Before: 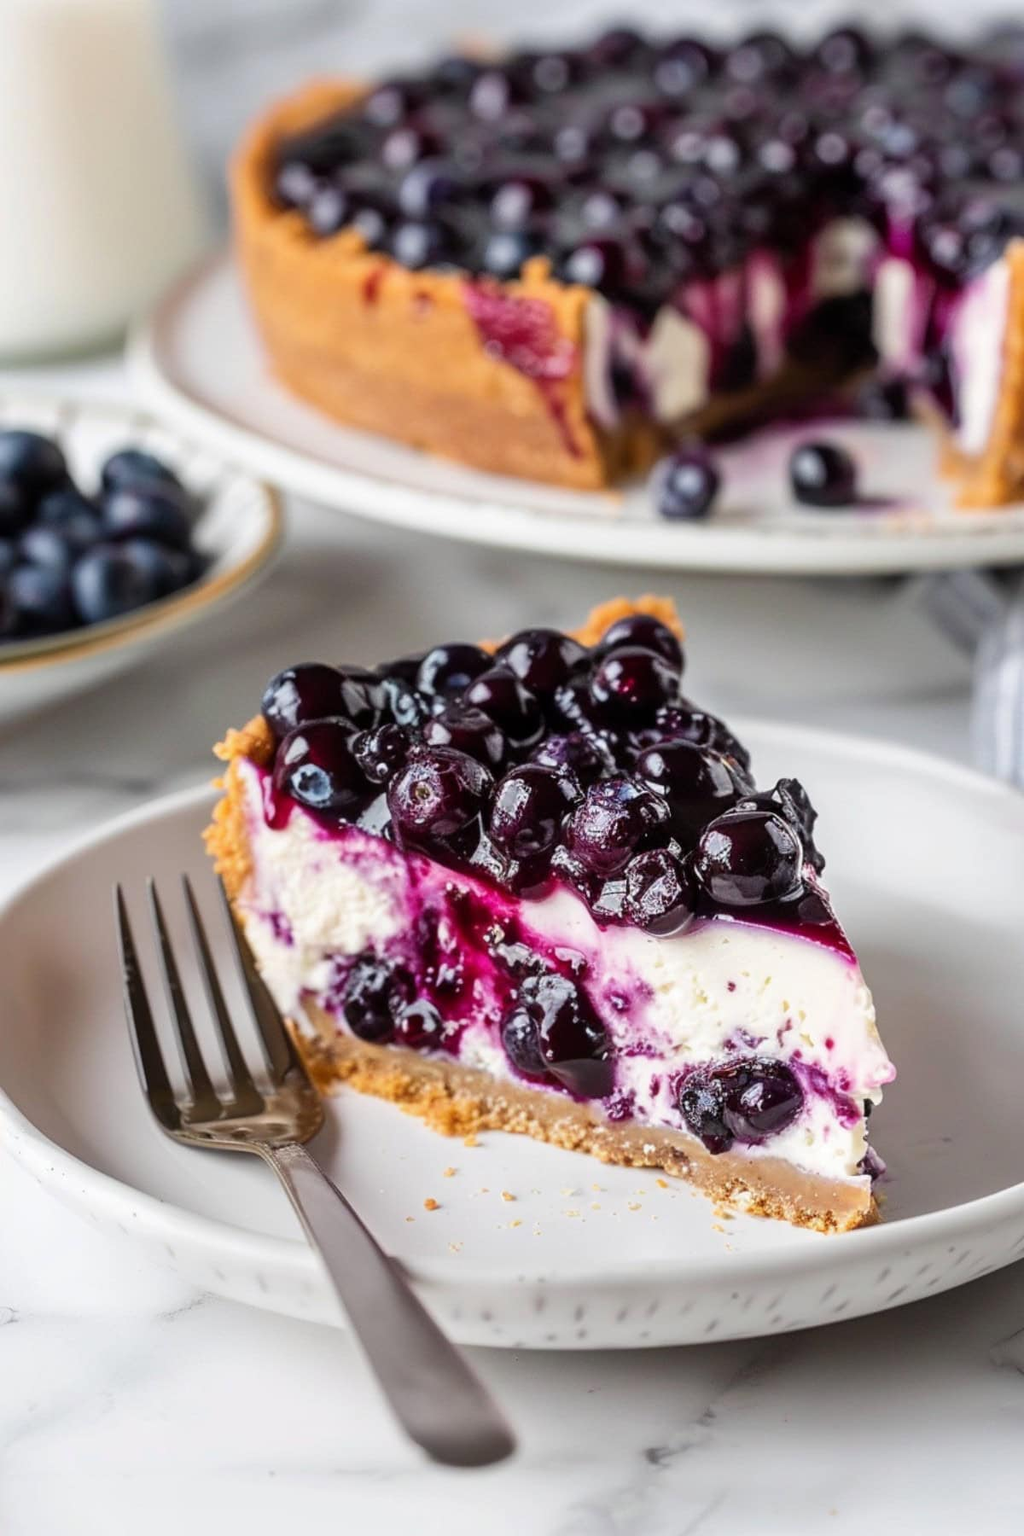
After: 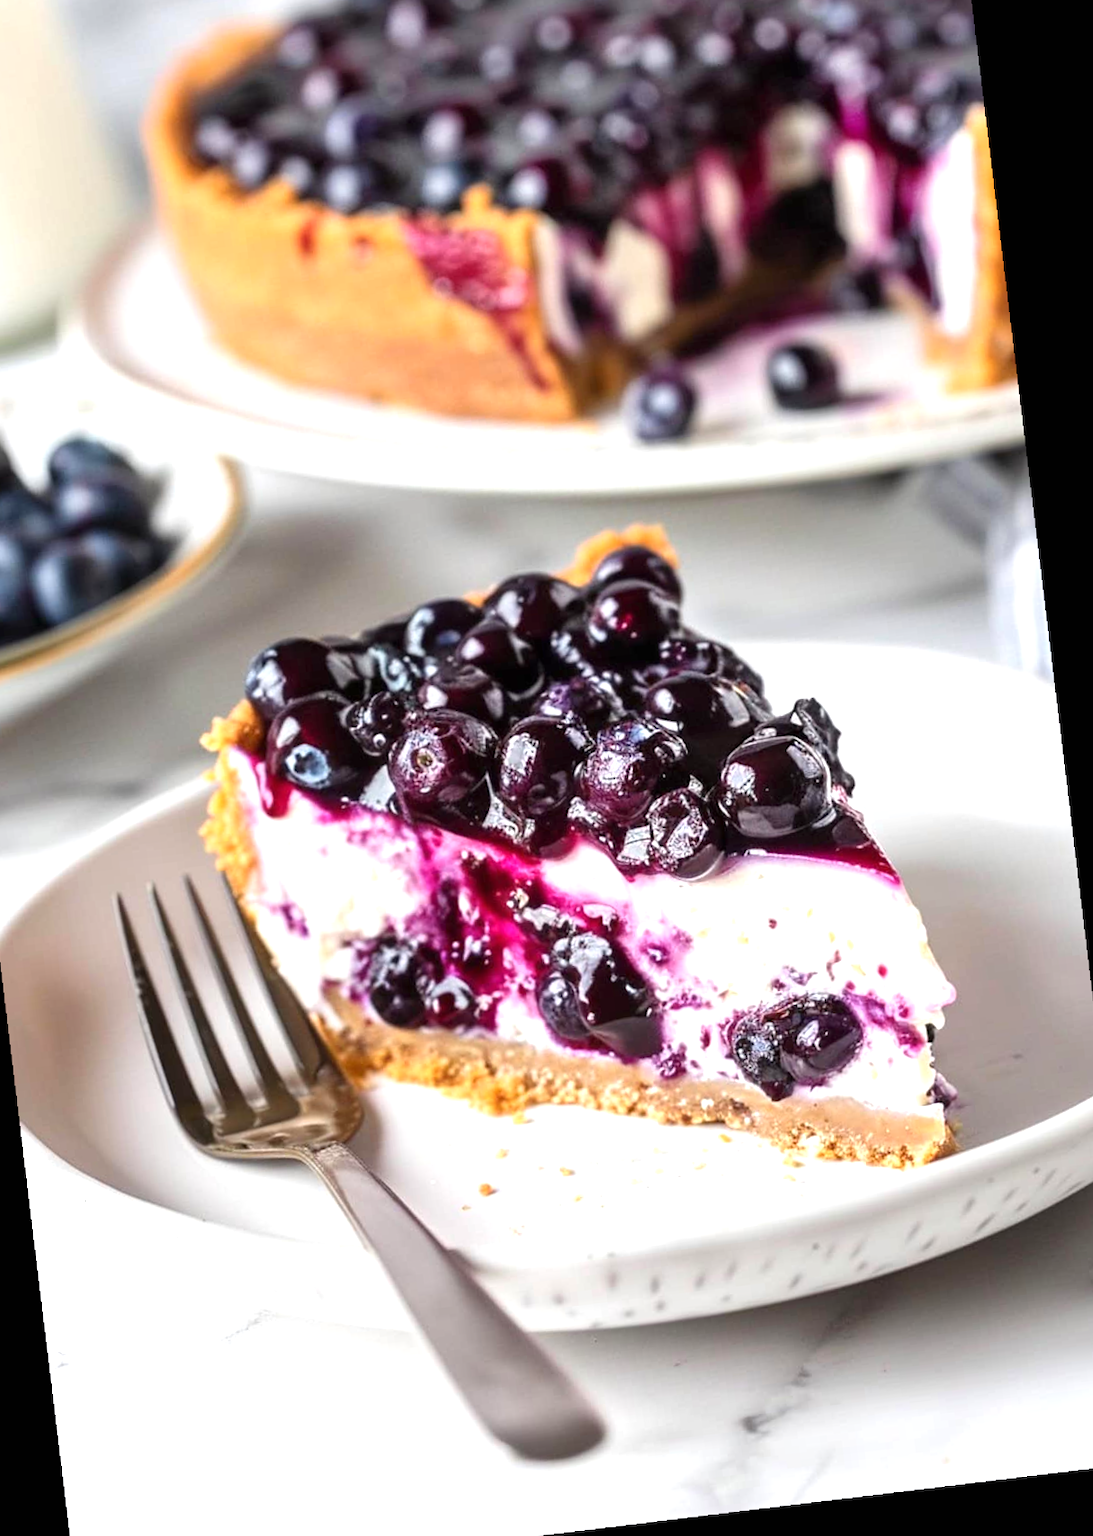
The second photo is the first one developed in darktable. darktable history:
crop and rotate: angle 1.96°, left 5.673%, top 5.673%
exposure: black level correction 0, exposure 0.7 EV, compensate exposure bias true, compensate highlight preservation false
rotate and perspective: rotation -4.98°, automatic cropping off
